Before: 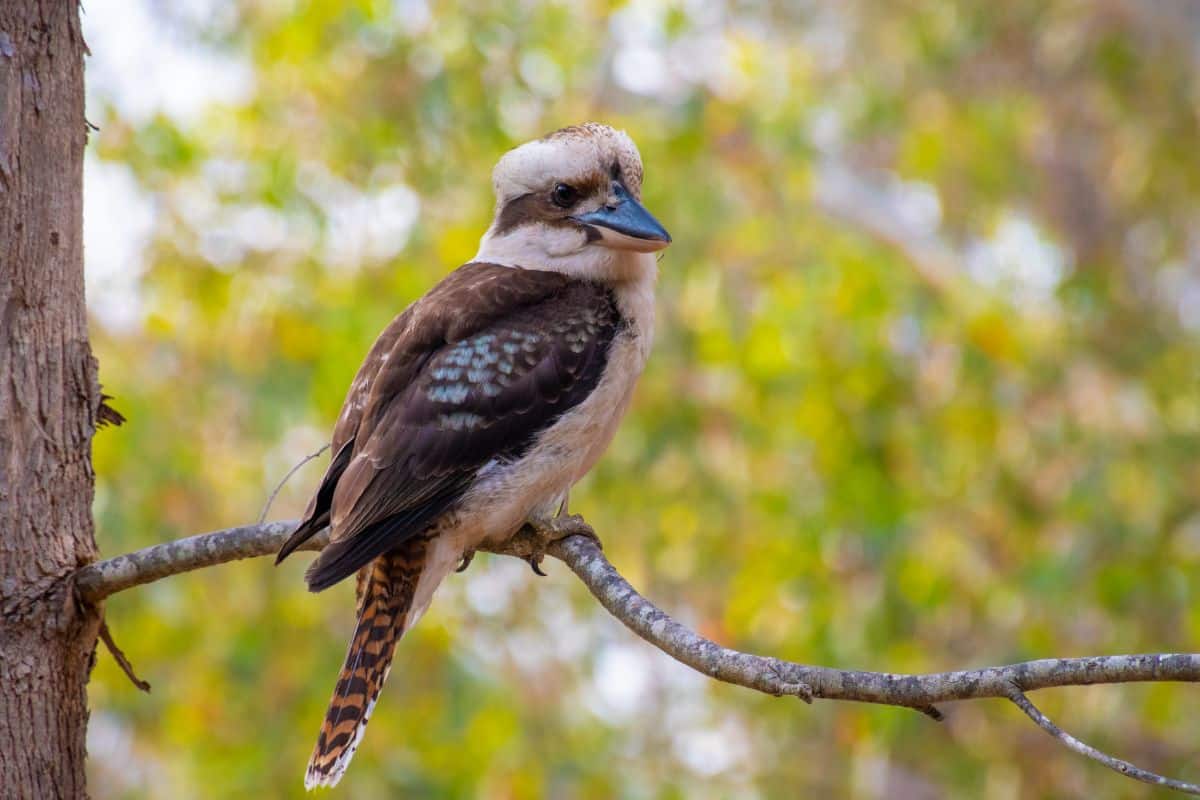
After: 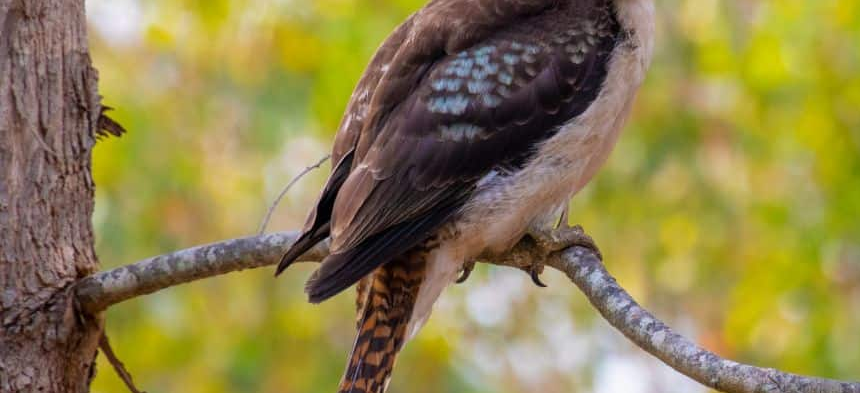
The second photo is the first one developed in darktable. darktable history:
crop: top 36.13%, right 28.259%, bottom 14.713%
